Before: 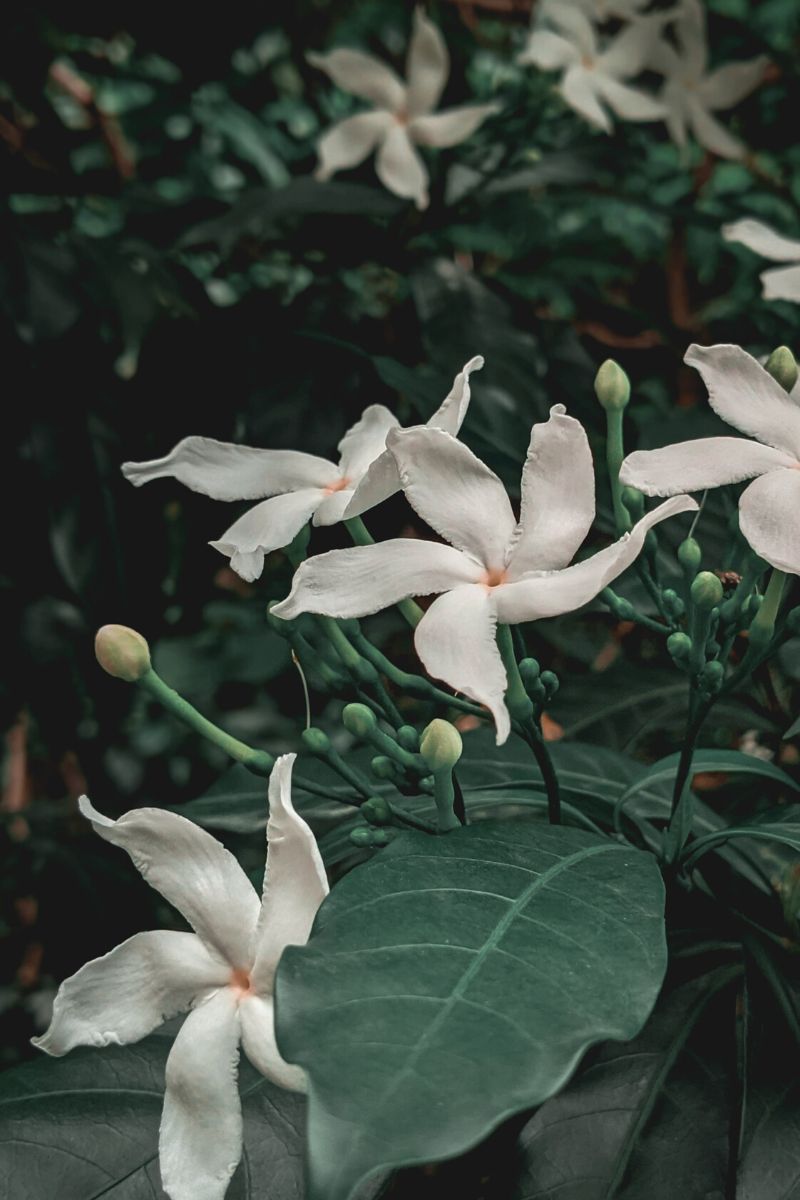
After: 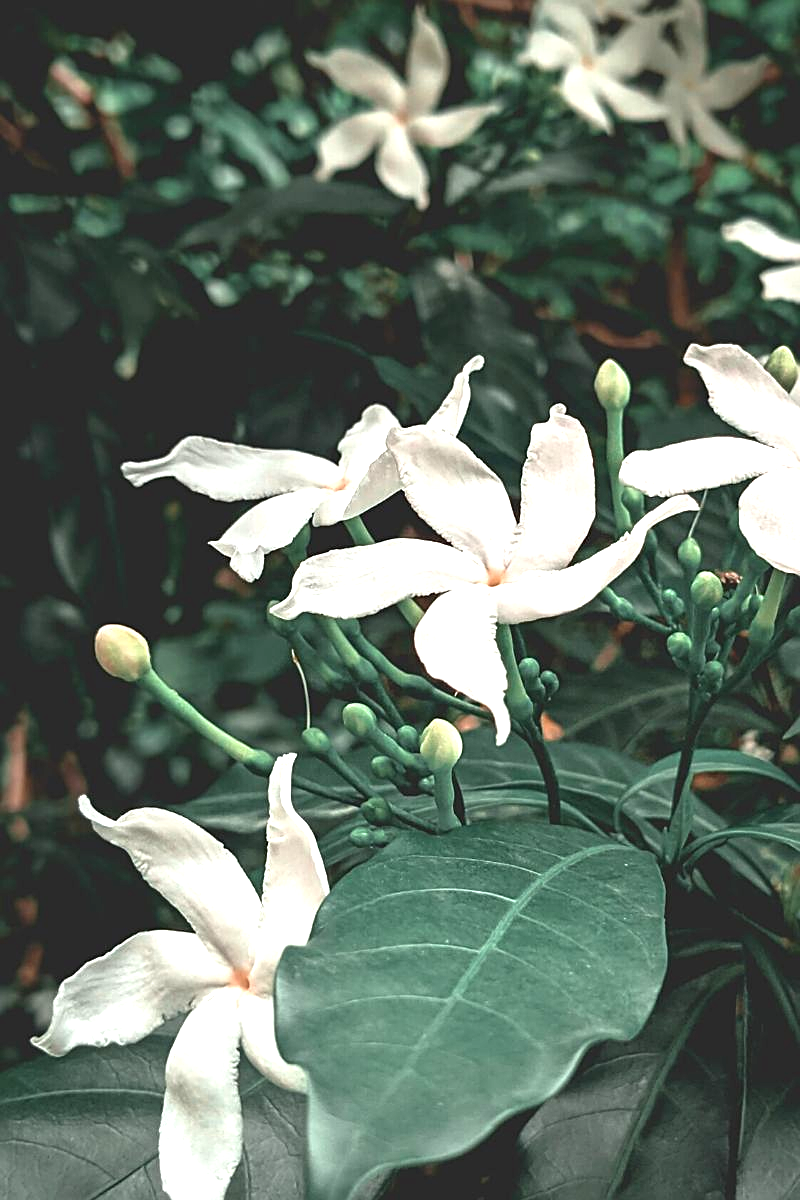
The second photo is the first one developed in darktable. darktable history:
exposure: black level correction 0, exposure 1.38 EV, compensate highlight preservation false
sharpen: on, module defaults
